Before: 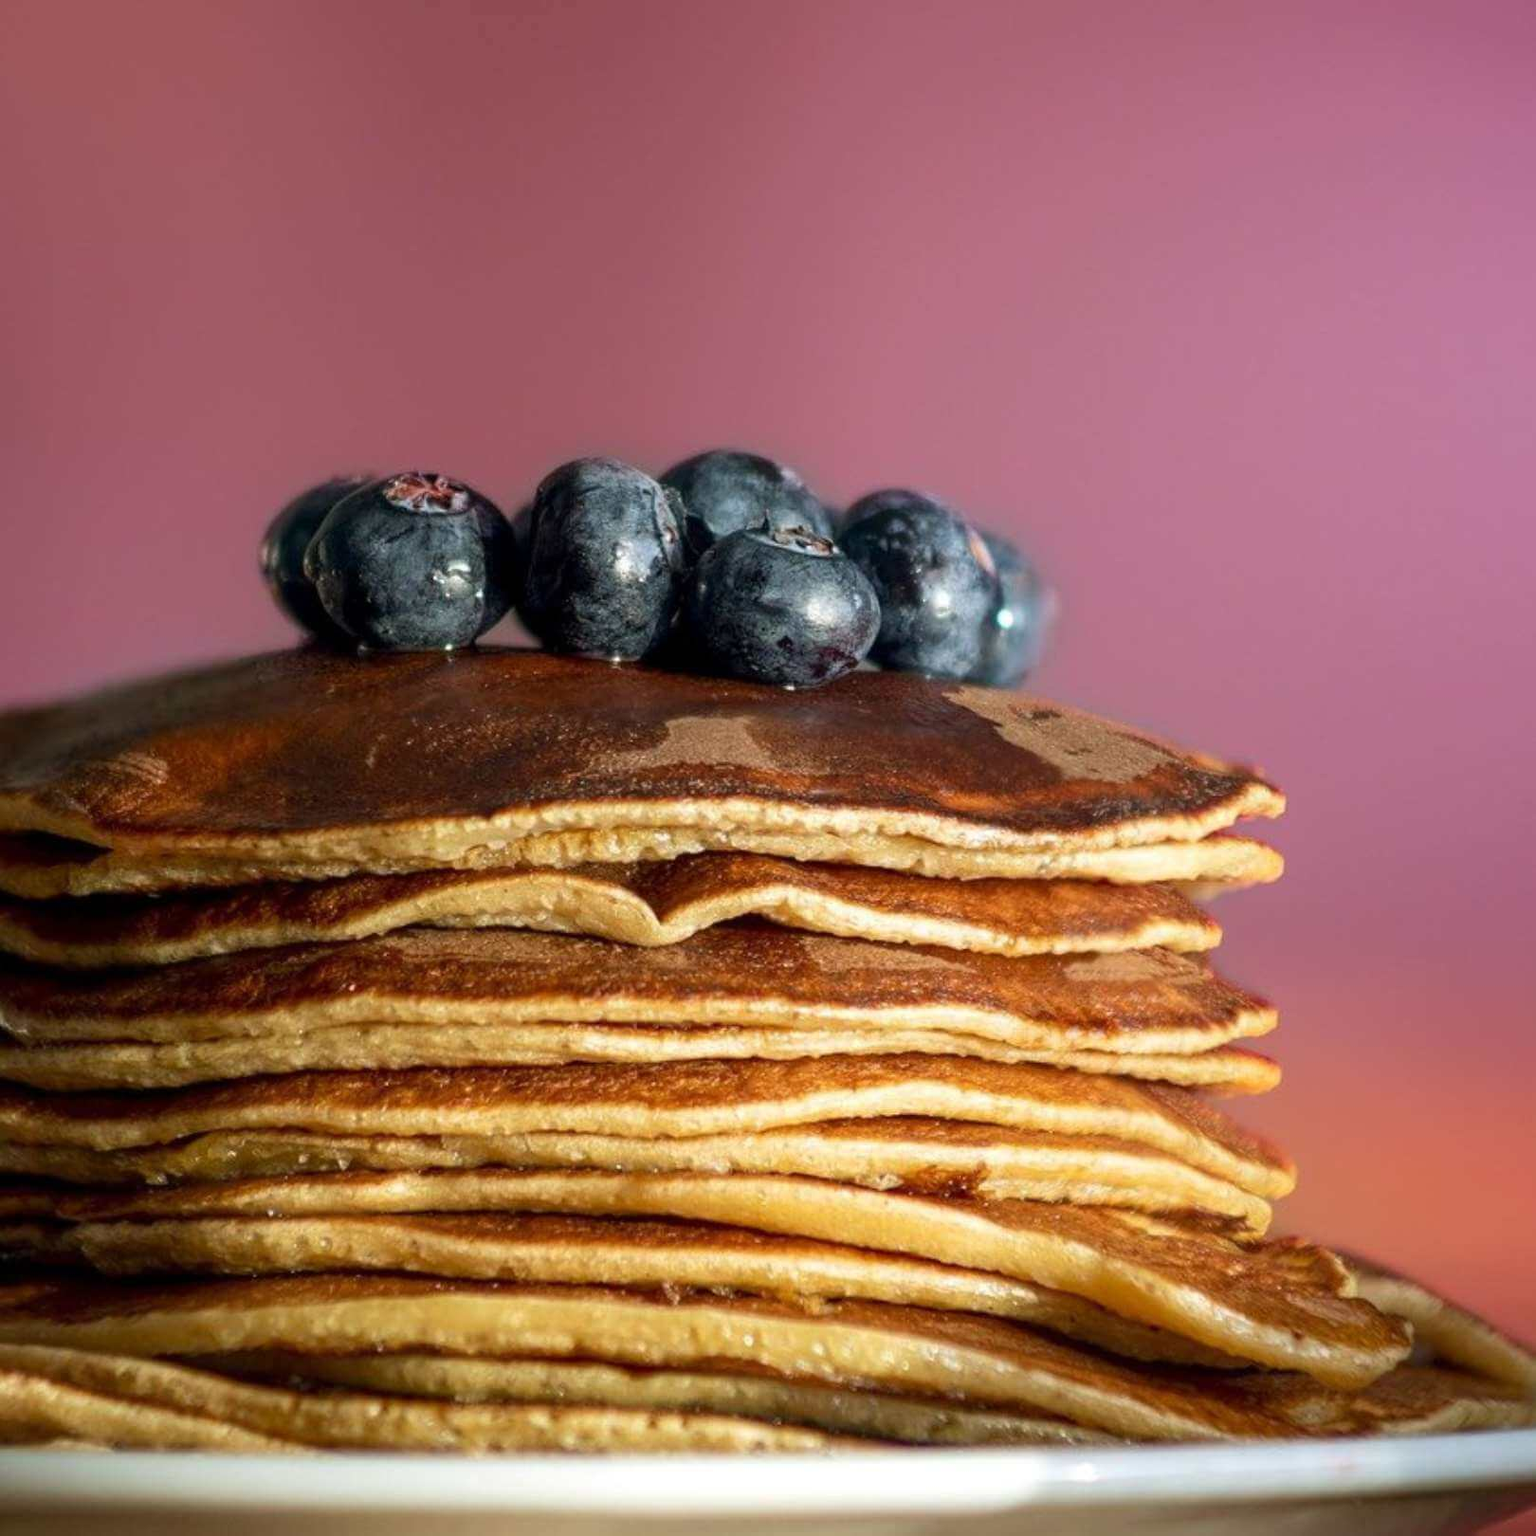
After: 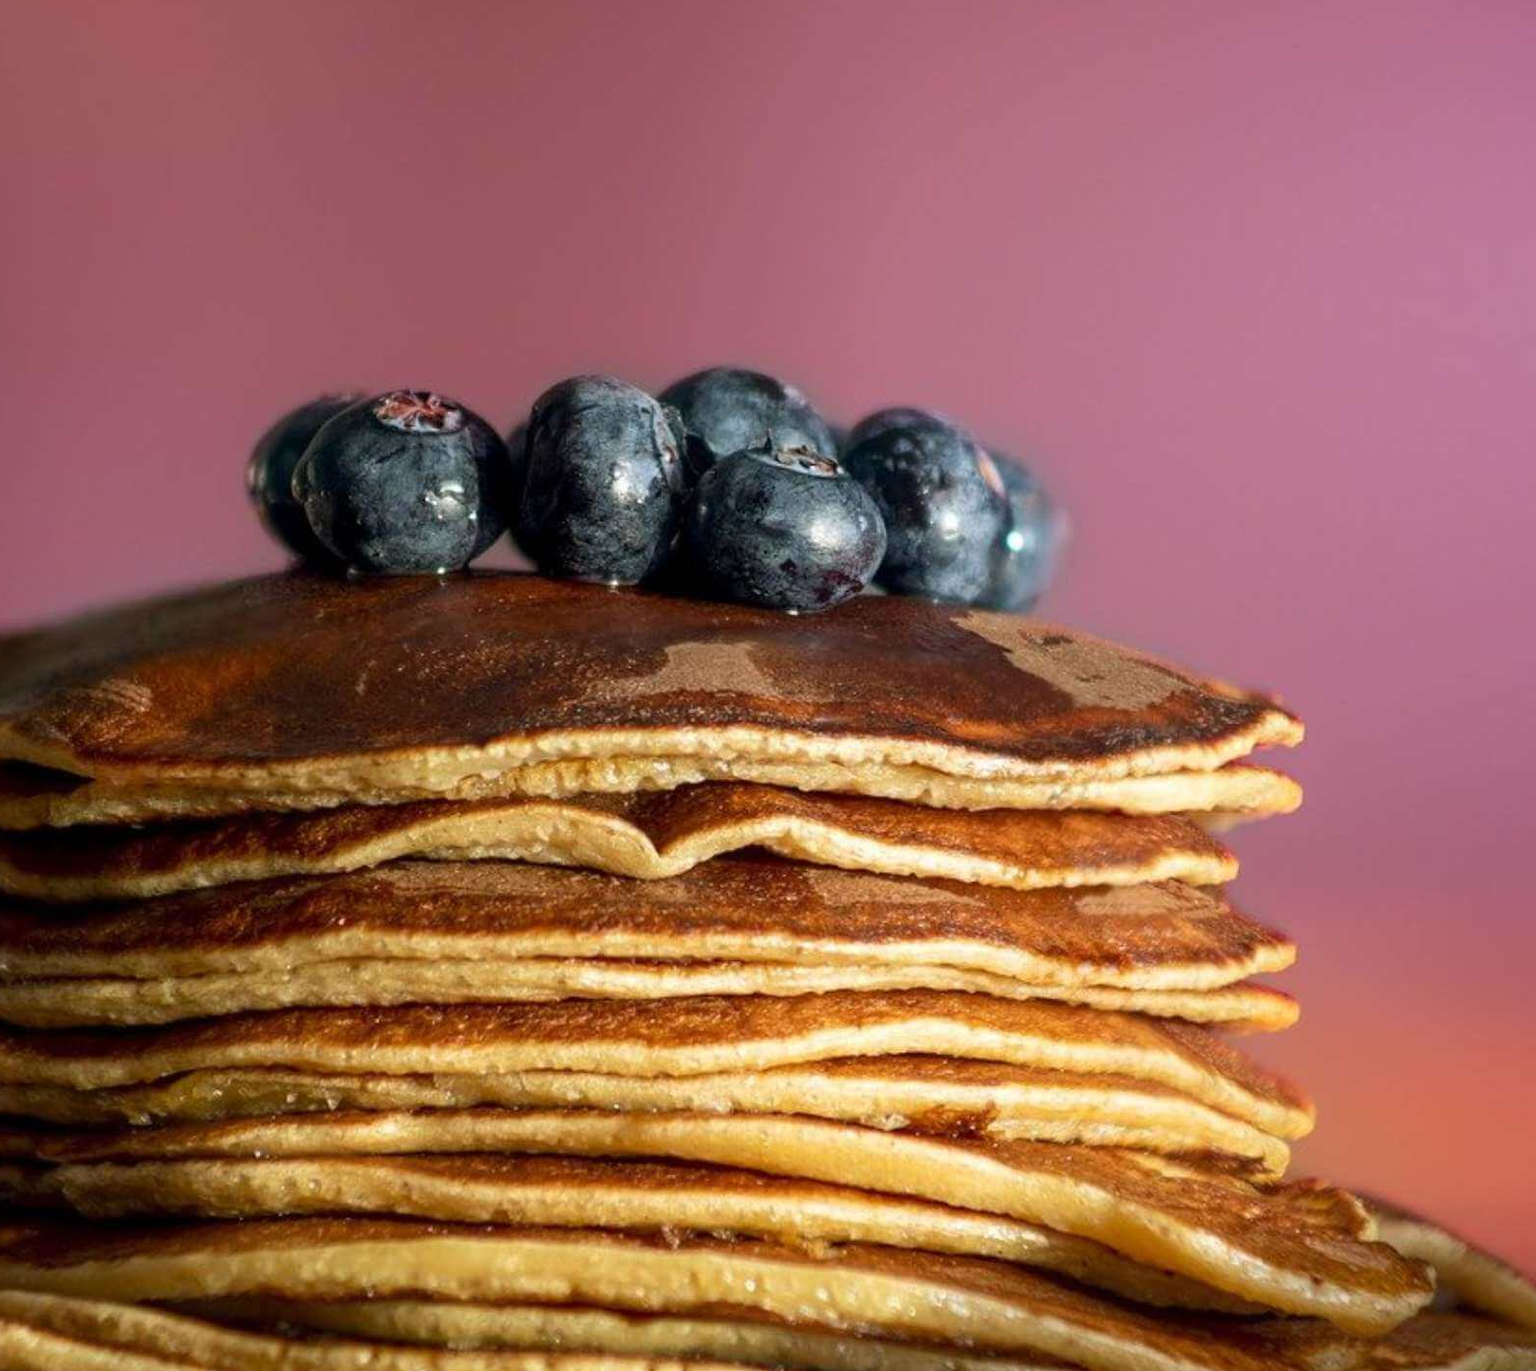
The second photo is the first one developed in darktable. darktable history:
crop: left 1.363%, top 6.155%, right 1.643%, bottom 7.205%
